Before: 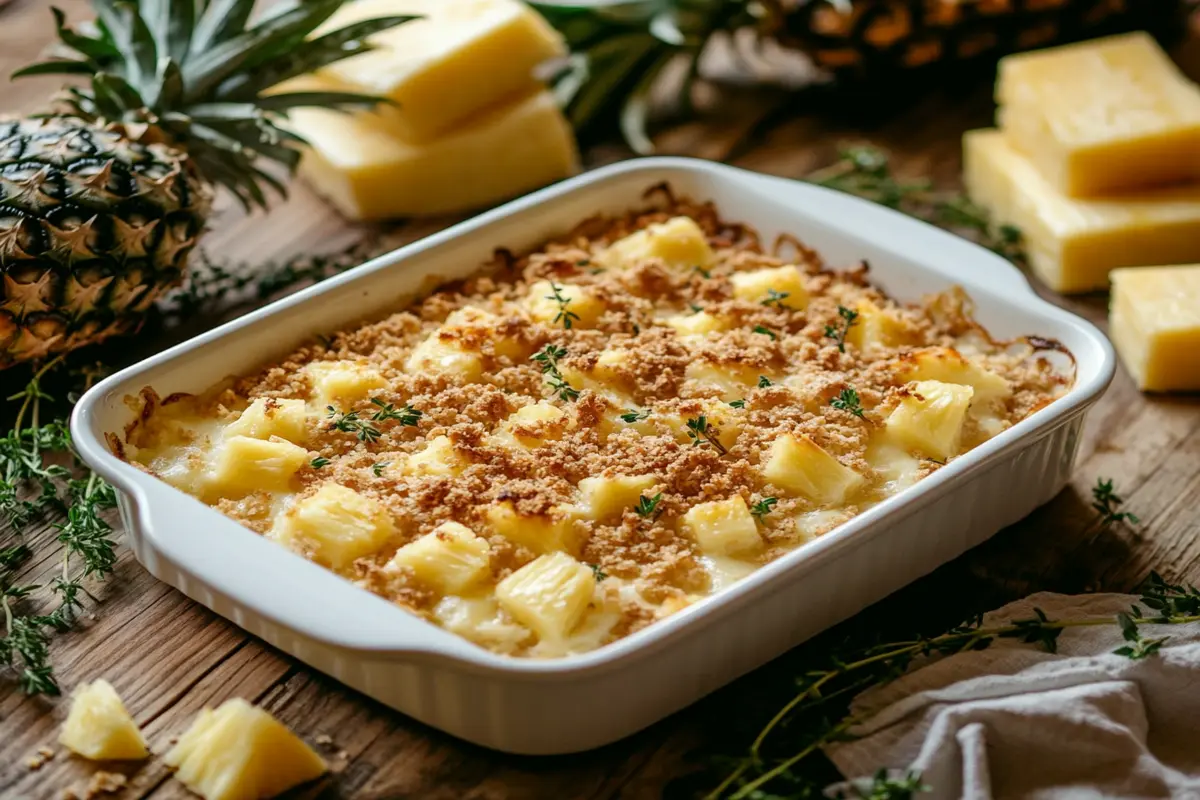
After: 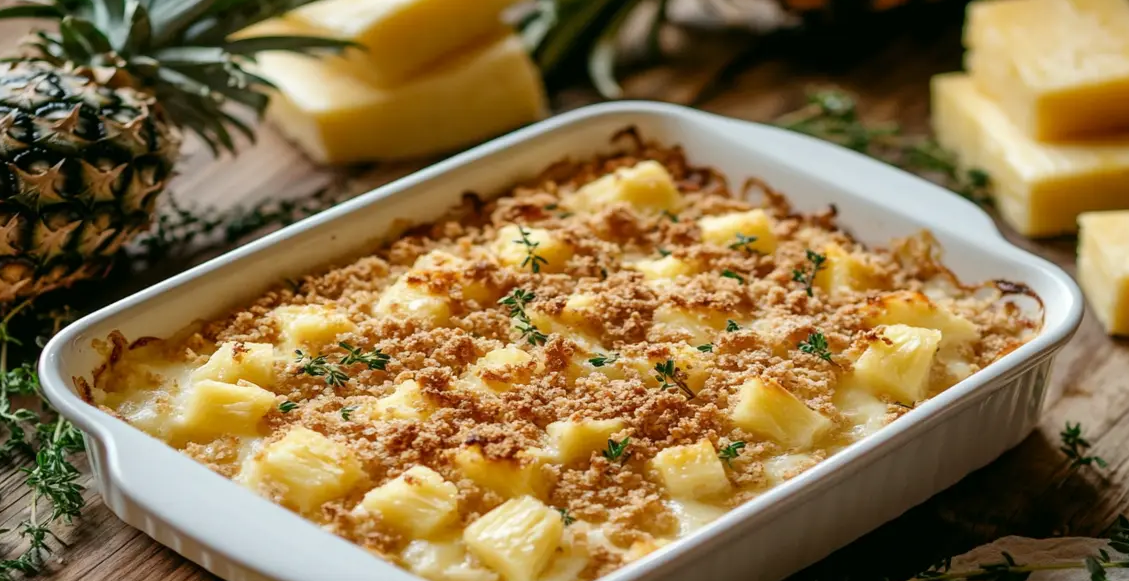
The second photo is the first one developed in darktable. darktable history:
crop: left 2.69%, top 7.092%, right 3.214%, bottom 20.197%
